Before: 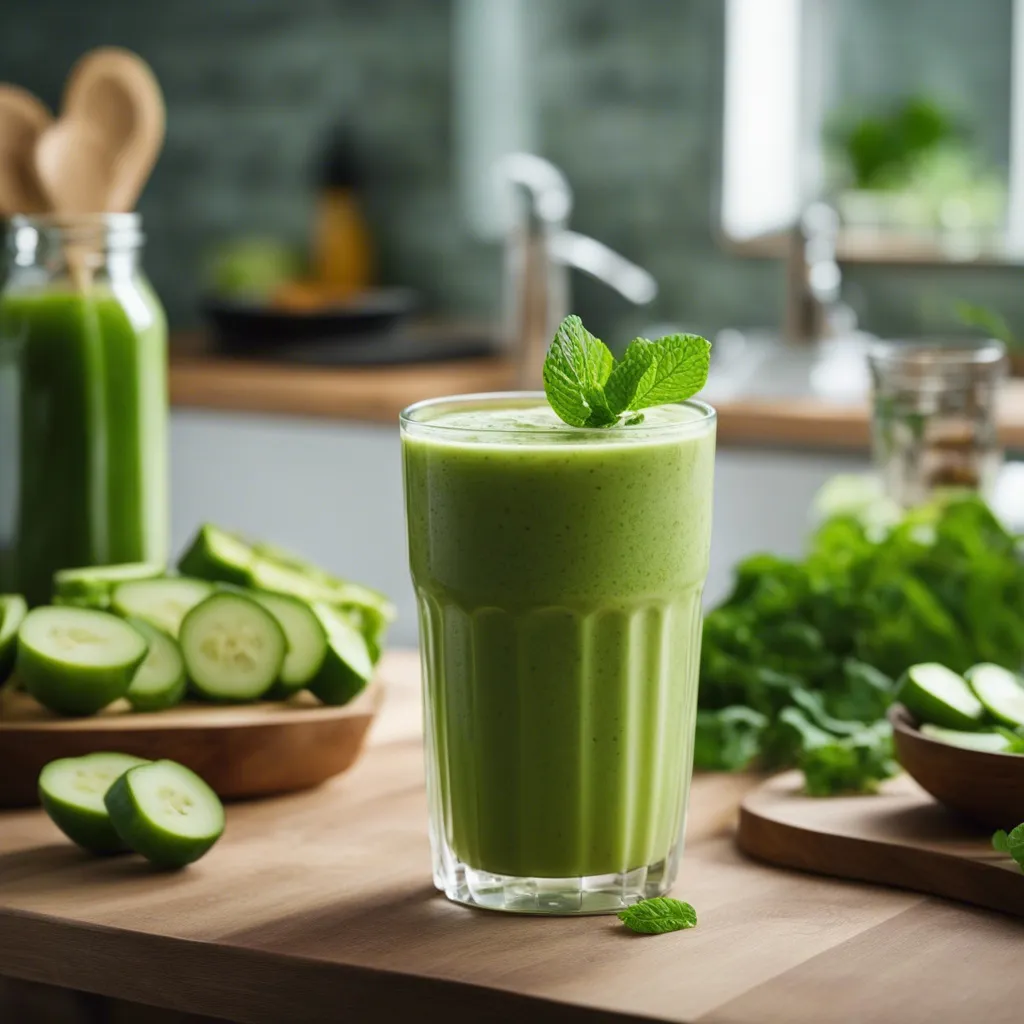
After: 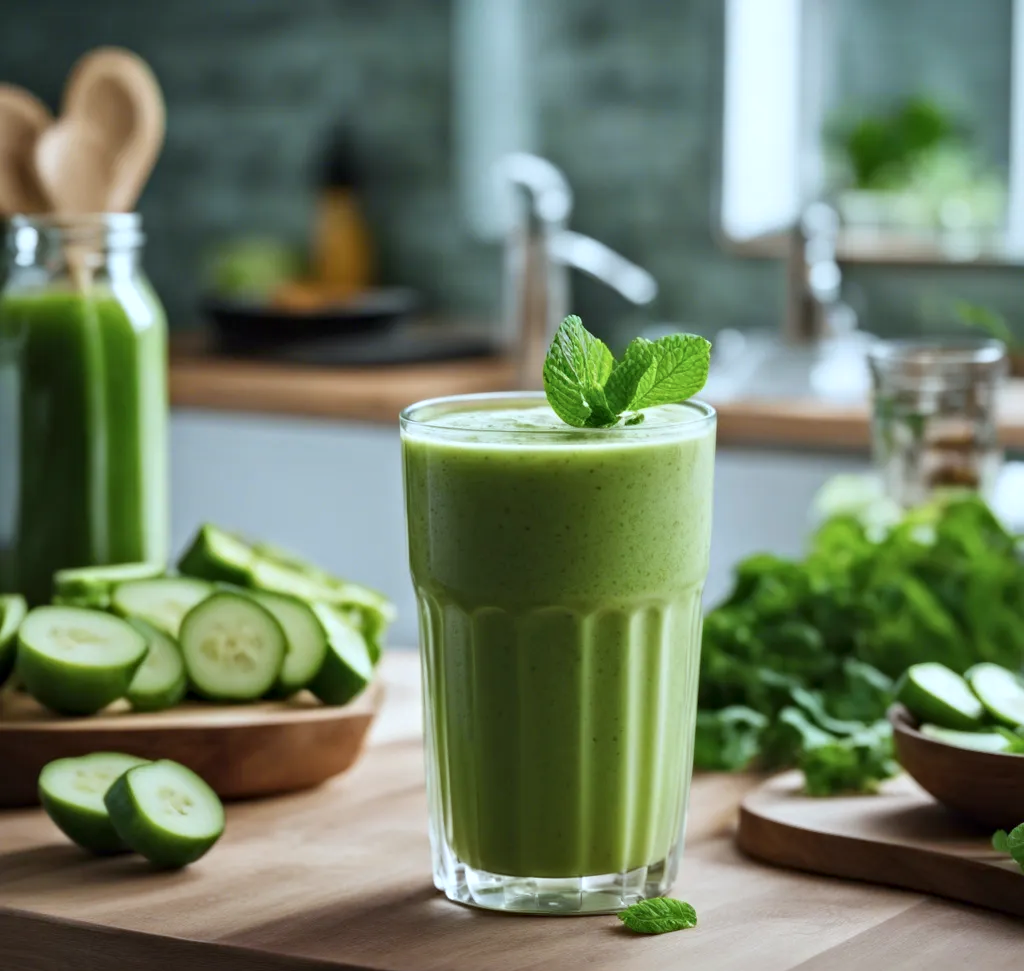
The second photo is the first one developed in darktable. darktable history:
crop and rotate: top 0%, bottom 5.097%
color correction: highlights a* -4.18, highlights b* -10.81
contrast equalizer: y [[0.5, 0.5, 0.544, 0.569, 0.5, 0.5], [0.5 ×6], [0.5 ×6], [0 ×6], [0 ×6]]
